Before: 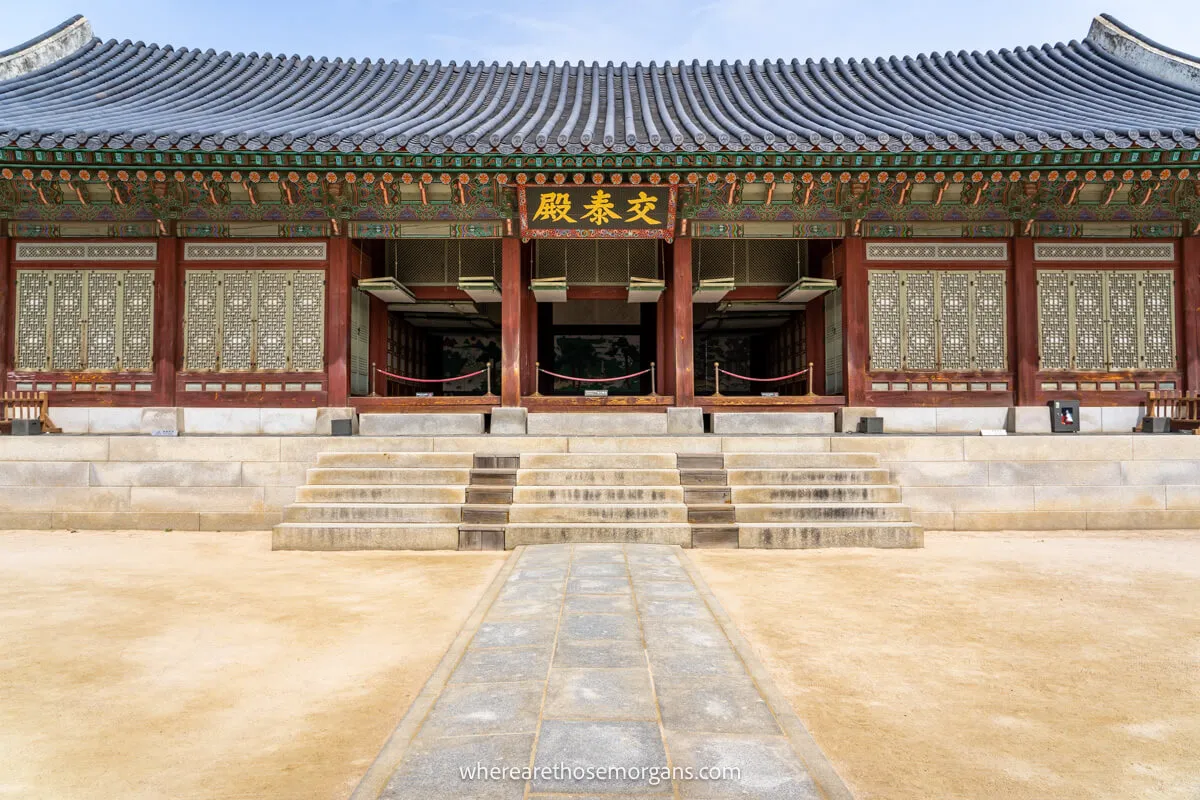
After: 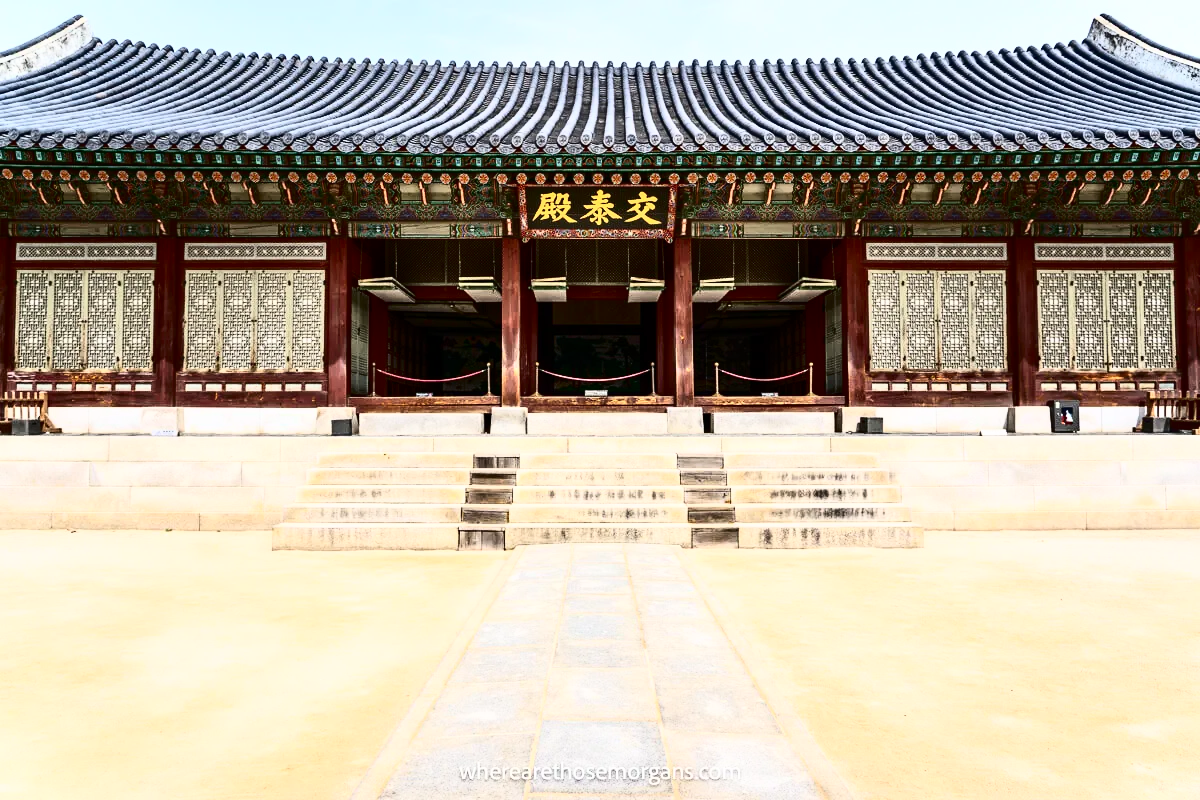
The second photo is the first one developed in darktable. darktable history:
tone curve: curves: ch0 [(0, 0) (0.003, 0.001) (0.011, 0.005) (0.025, 0.009) (0.044, 0.014) (0.069, 0.018) (0.1, 0.025) (0.136, 0.029) (0.177, 0.042) (0.224, 0.064) (0.277, 0.107) (0.335, 0.182) (0.399, 0.3) (0.468, 0.462) (0.543, 0.639) (0.623, 0.802) (0.709, 0.916) (0.801, 0.963) (0.898, 0.988) (1, 1)], color space Lab, independent channels, preserve colors none
tone equalizer: smoothing 1
